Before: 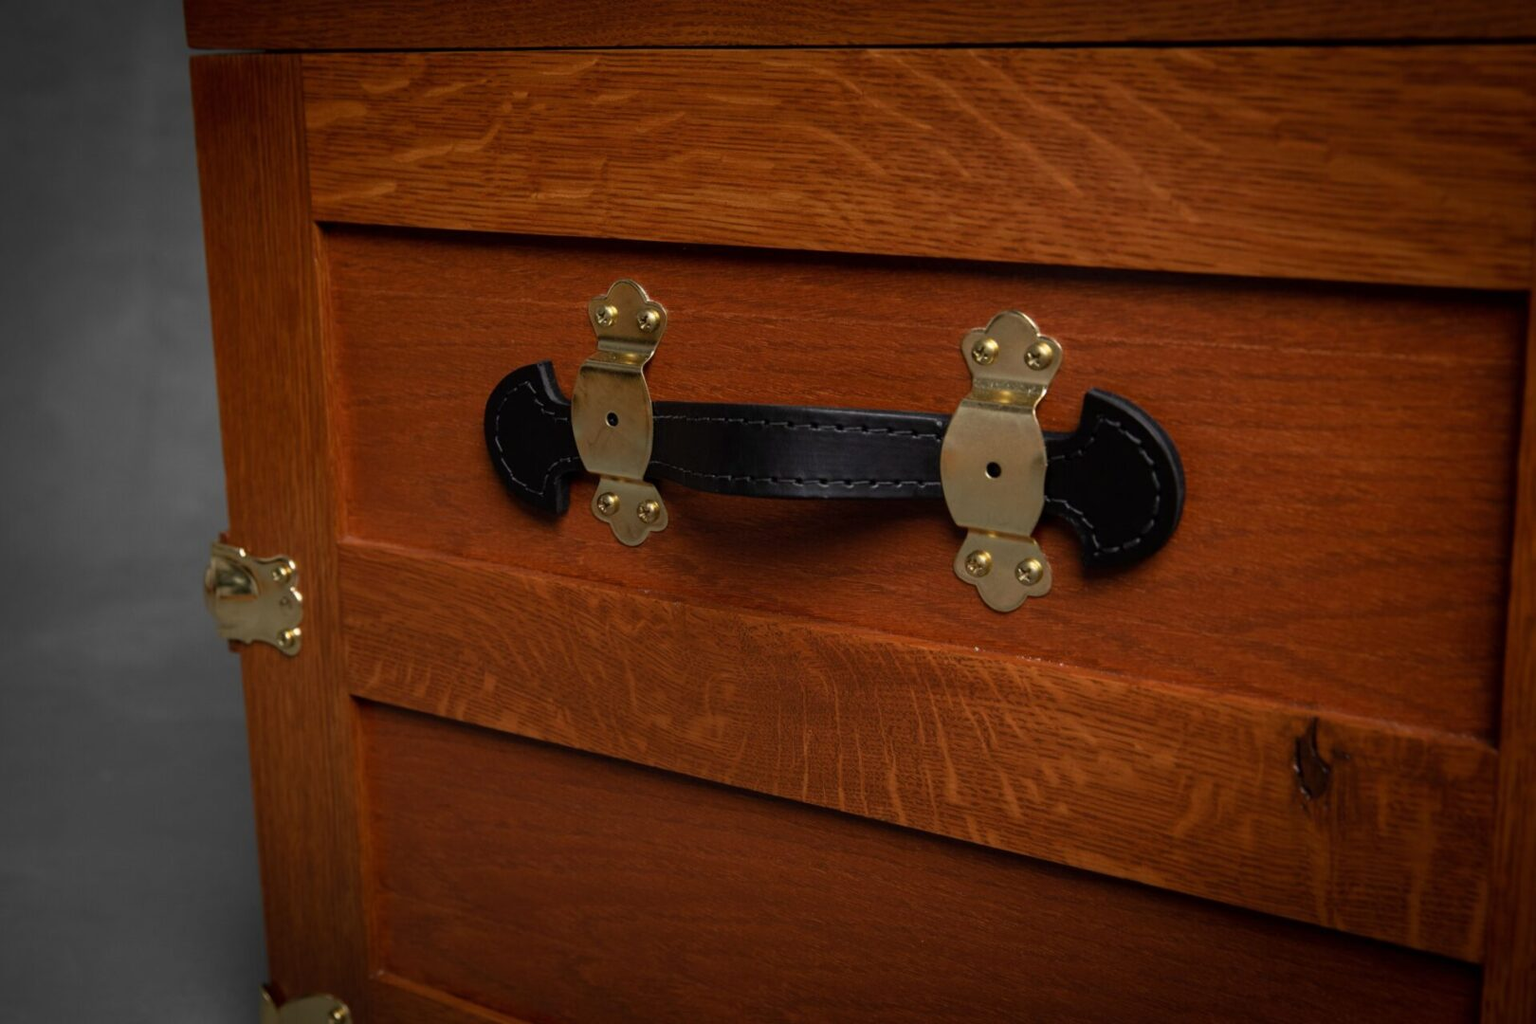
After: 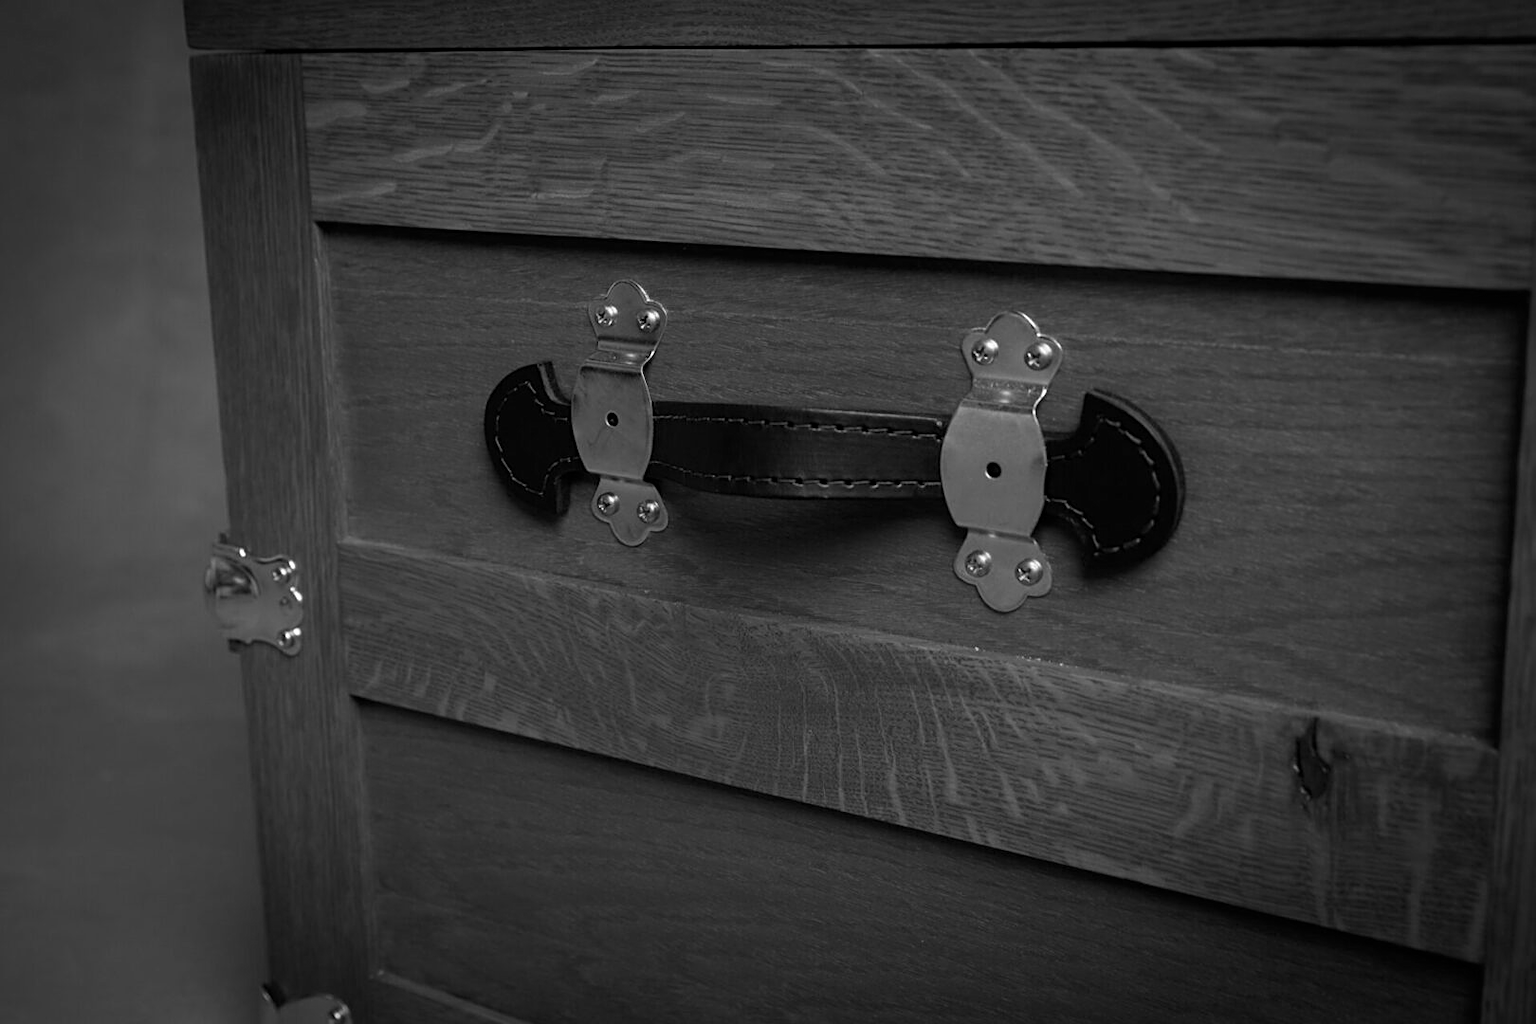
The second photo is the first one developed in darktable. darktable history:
monochrome: a -6.99, b 35.61, size 1.4
sharpen: on, module defaults
